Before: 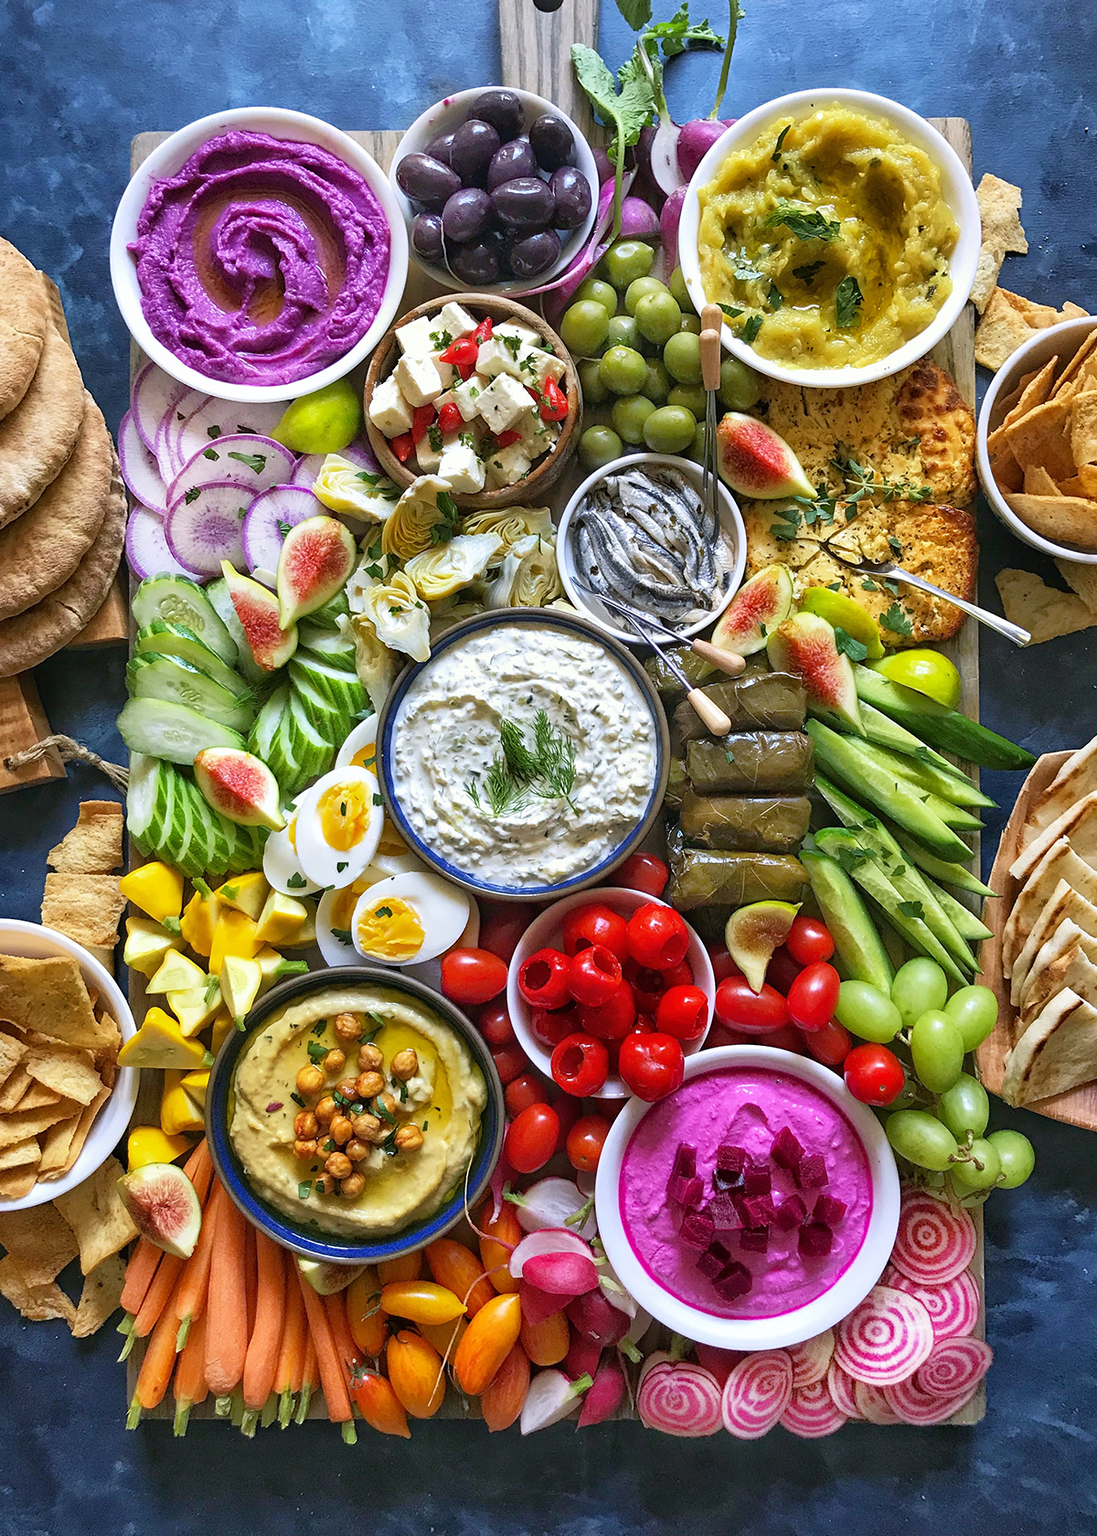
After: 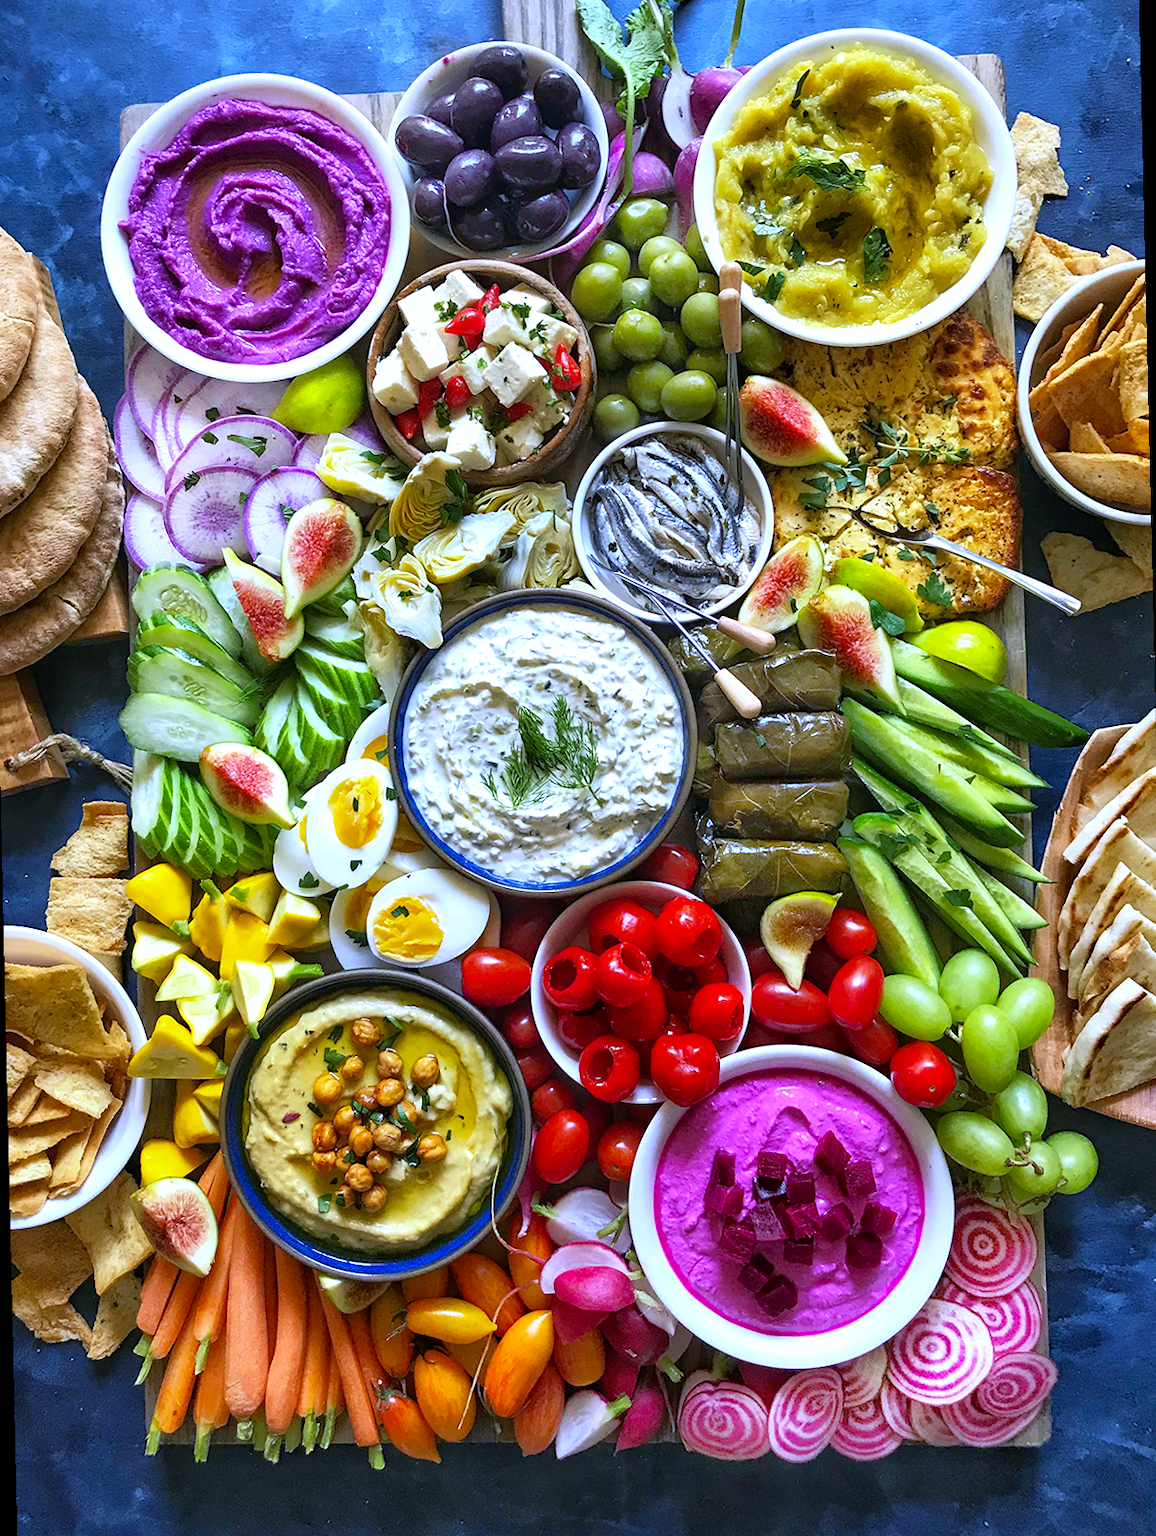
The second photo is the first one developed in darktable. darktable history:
rotate and perspective: rotation -1.32°, lens shift (horizontal) -0.031, crop left 0.015, crop right 0.985, crop top 0.047, crop bottom 0.982
white balance: red 0.948, green 1.02, blue 1.176
color balance: contrast 8.5%, output saturation 105%
